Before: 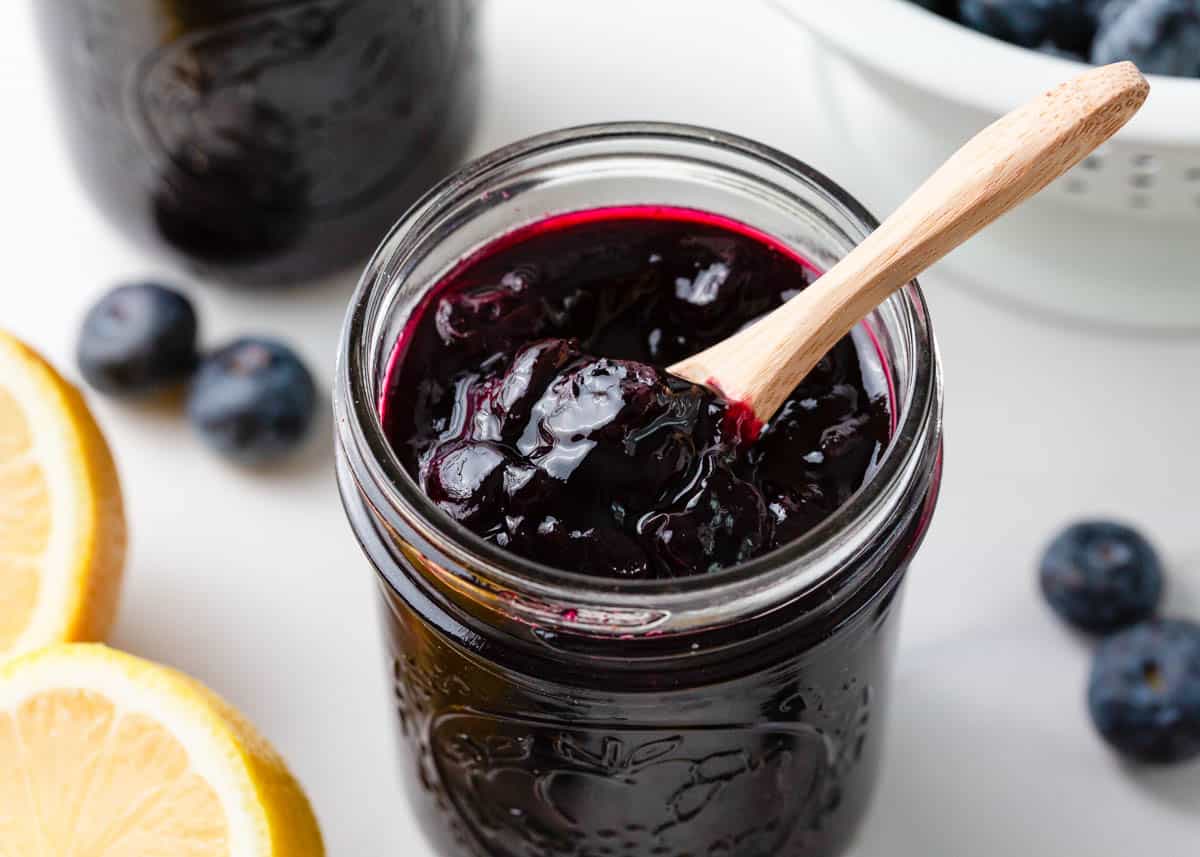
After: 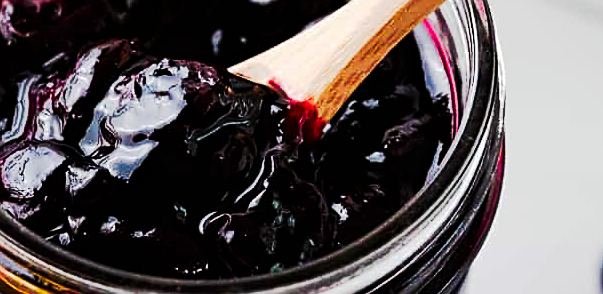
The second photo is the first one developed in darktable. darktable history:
crop: left 36.558%, top 35.11%, right 13.185%, bottom 30.51%
sharpen: on, module defaults
tone curve: curves: ch0 [(0, 0) (0.003, 0.002) (0.011, 0.002) (0.025, 0.002) (0.044, 0.007) (0.069, 0.014) (0.1, 0.026) (0.136, 0.04) (0.177, 0.061) (0.224, 0.1) (0.277, 0.151) (0.335, 0.198) (0.399, 0.272) (0.468, 0.387) (0.543, 0.553) (0.623, 0.716) (0.709, 0.8) (0.801, 0.855) (0.898, 0.897) (1, 1)], preserve colors none
haze removal: compatibility mode true, adaptive false
